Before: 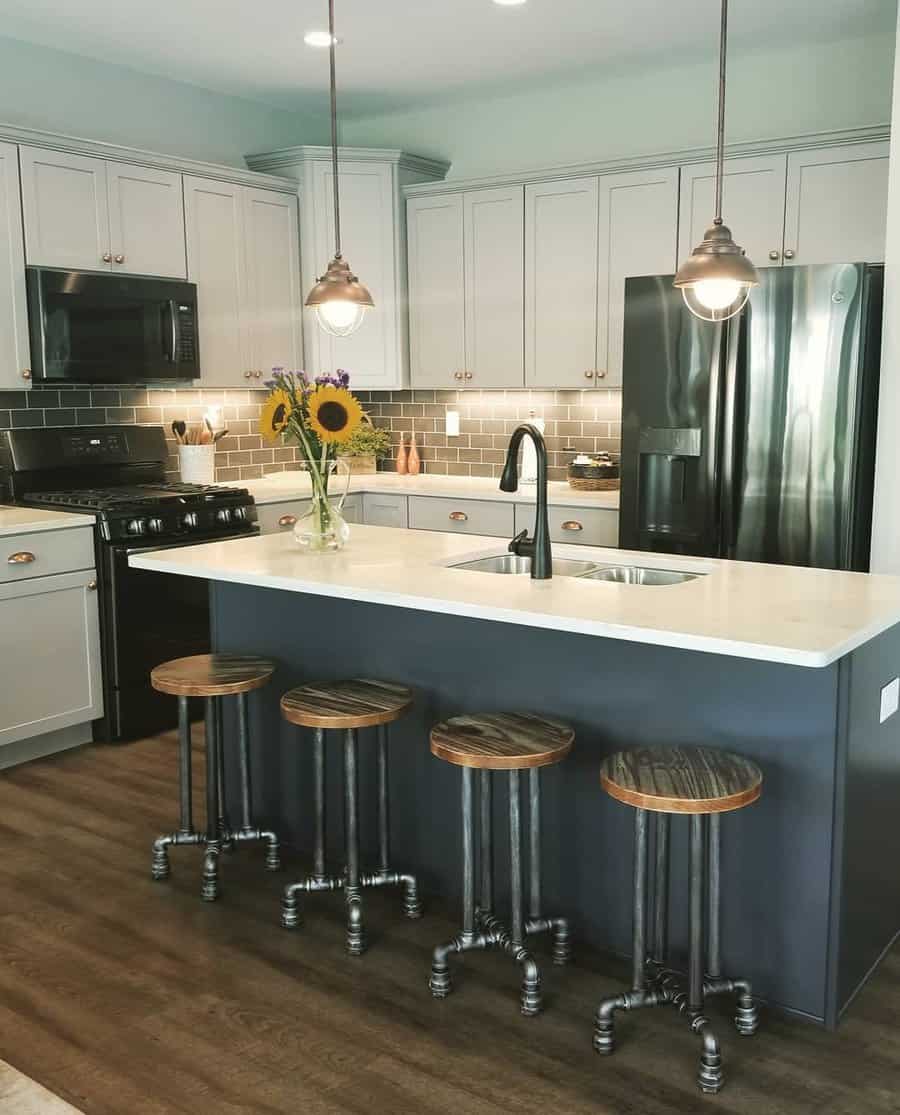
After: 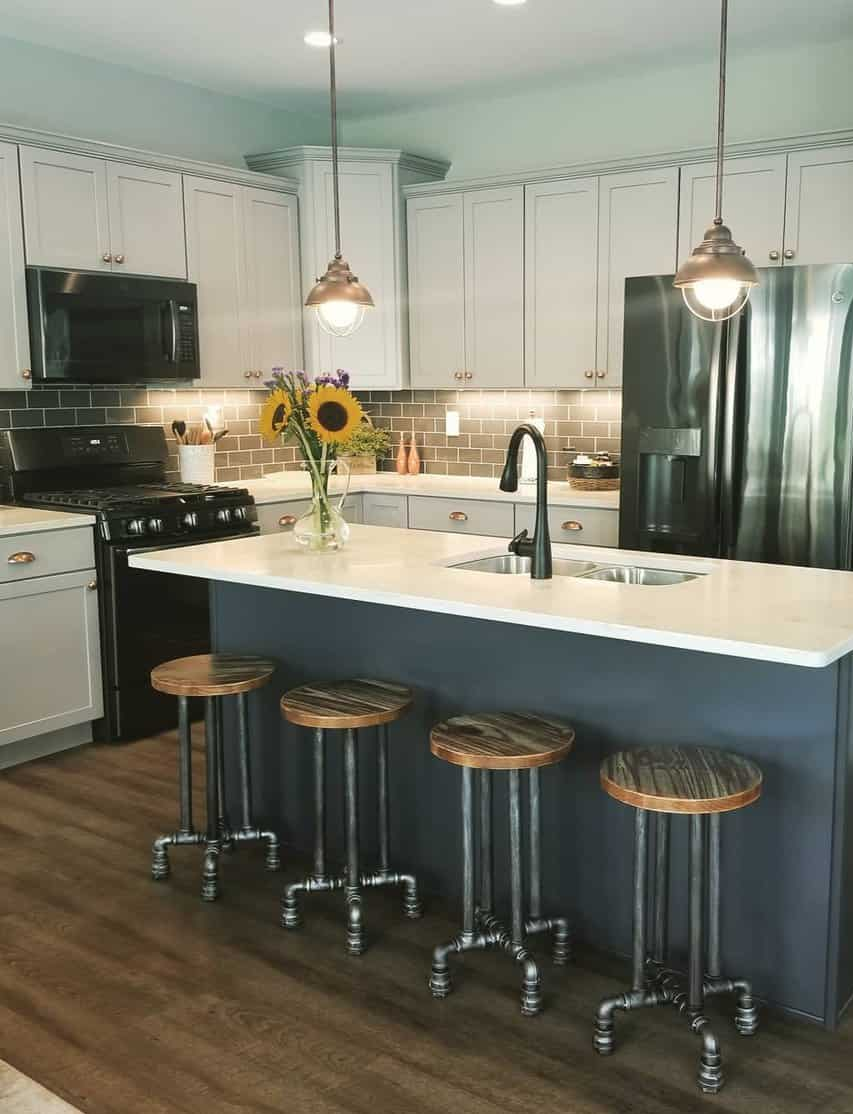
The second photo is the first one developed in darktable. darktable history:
crop and rotate: left 0%, right 5.128%
